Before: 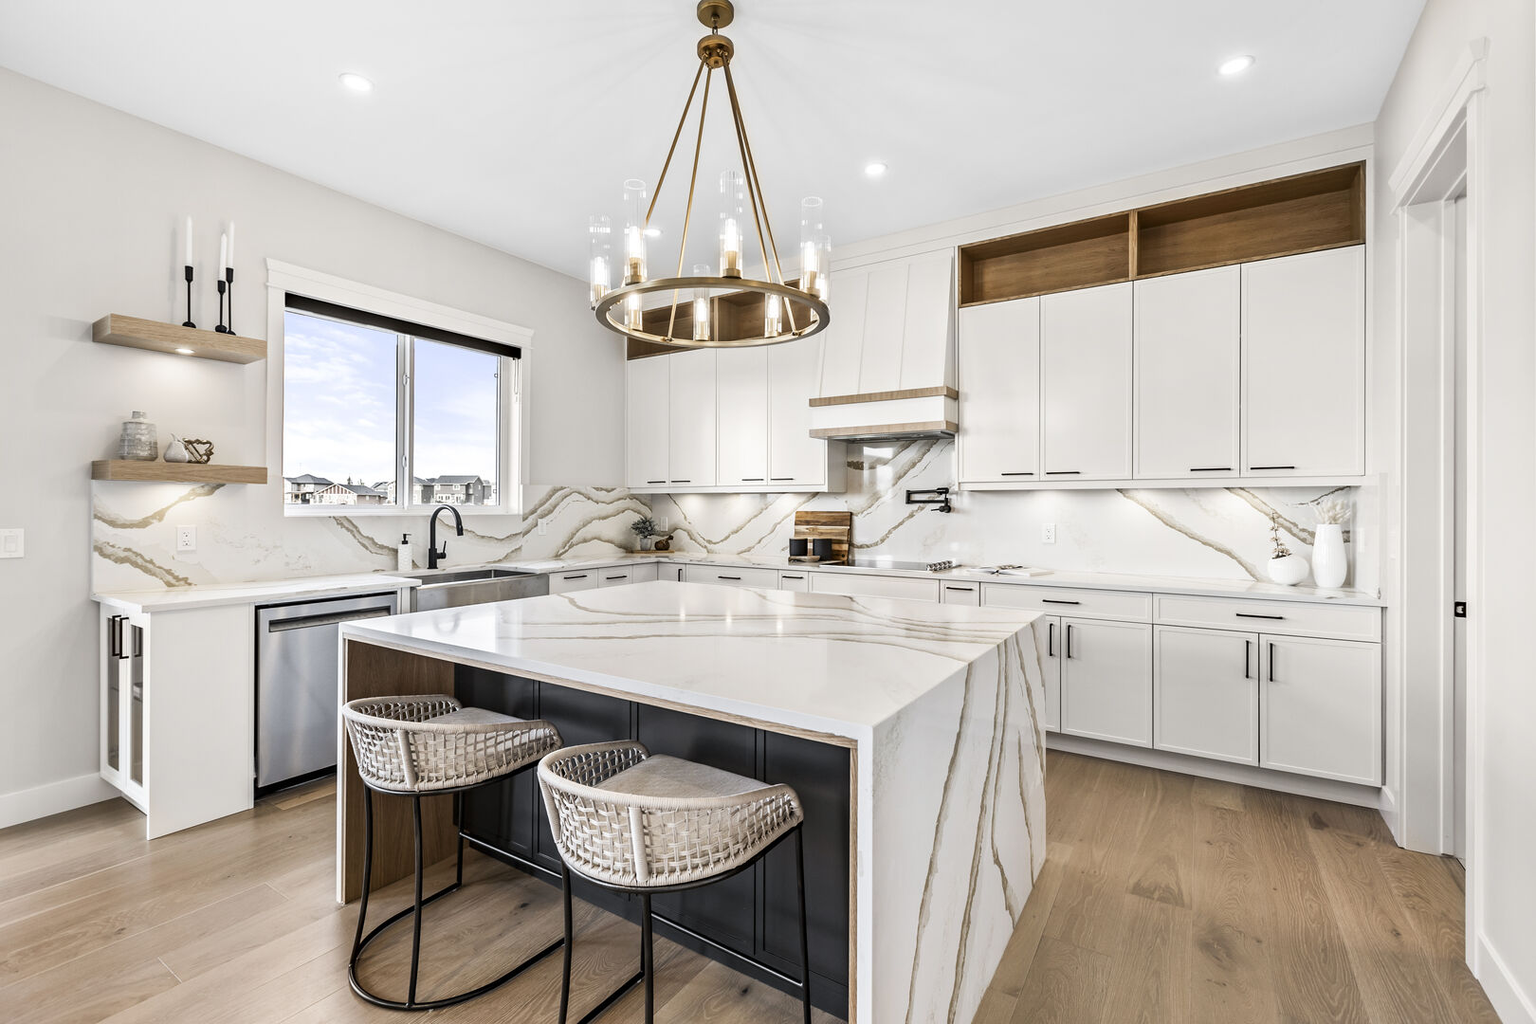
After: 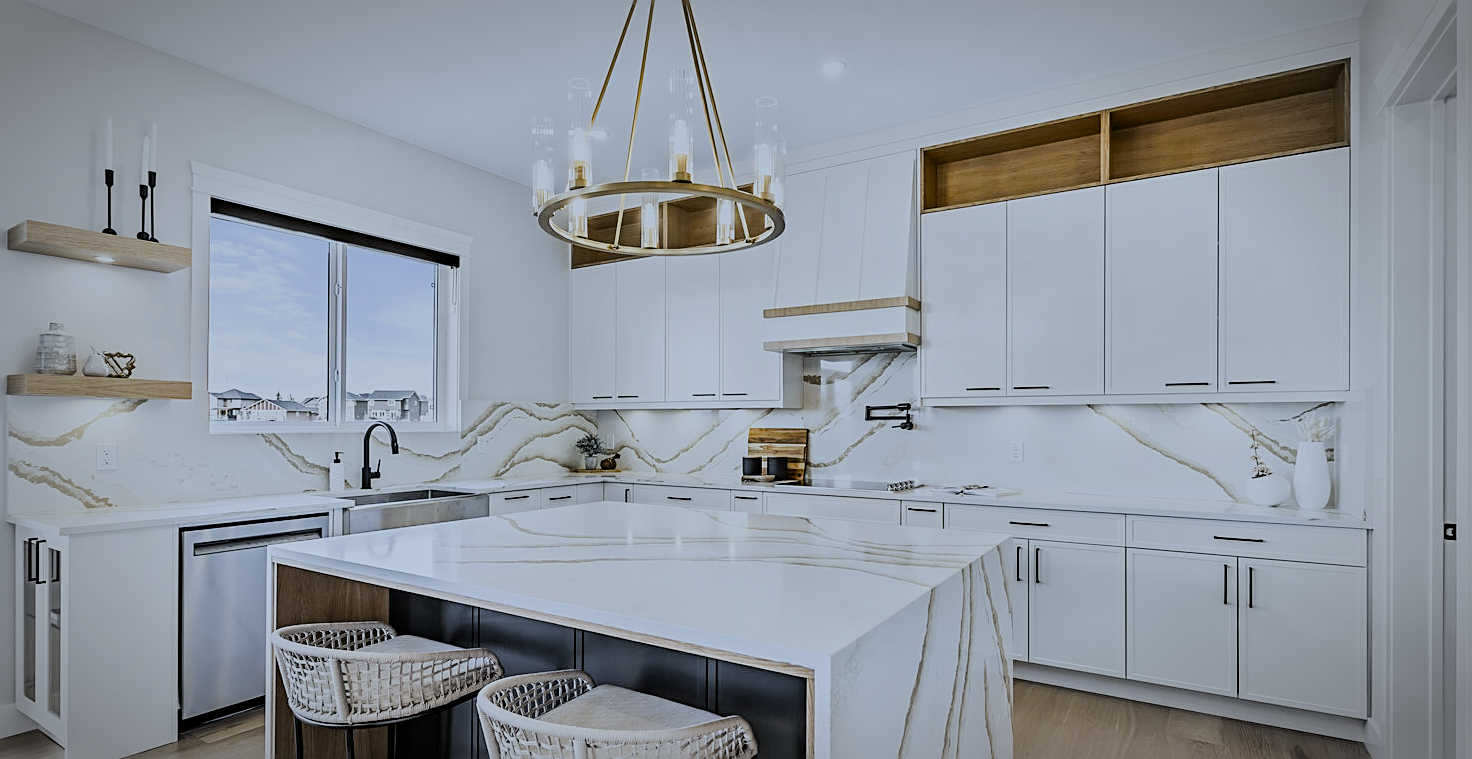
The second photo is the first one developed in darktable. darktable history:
color balance rgb: perceptual saturation grading › global saturation 25%, perceptual brilliance grading › mid-tones 10%, perceptual brilliance grading › shadows 15%, global vibrance 20%
shadows and highlights: highlights color adjustment 0%, low approximation 0.01, soften with gaussian
filmic rgb: black relative exposure -7.32 EV, white relative exposure 5.09 EV, hardness 3.2
sharpen: on, module defaults
crop: left 5.596%, top 10.314%, right 3.534%, bottom 19.395%
white balance: red 0.924, blue 1.095
vignetting: automatic ratio true
